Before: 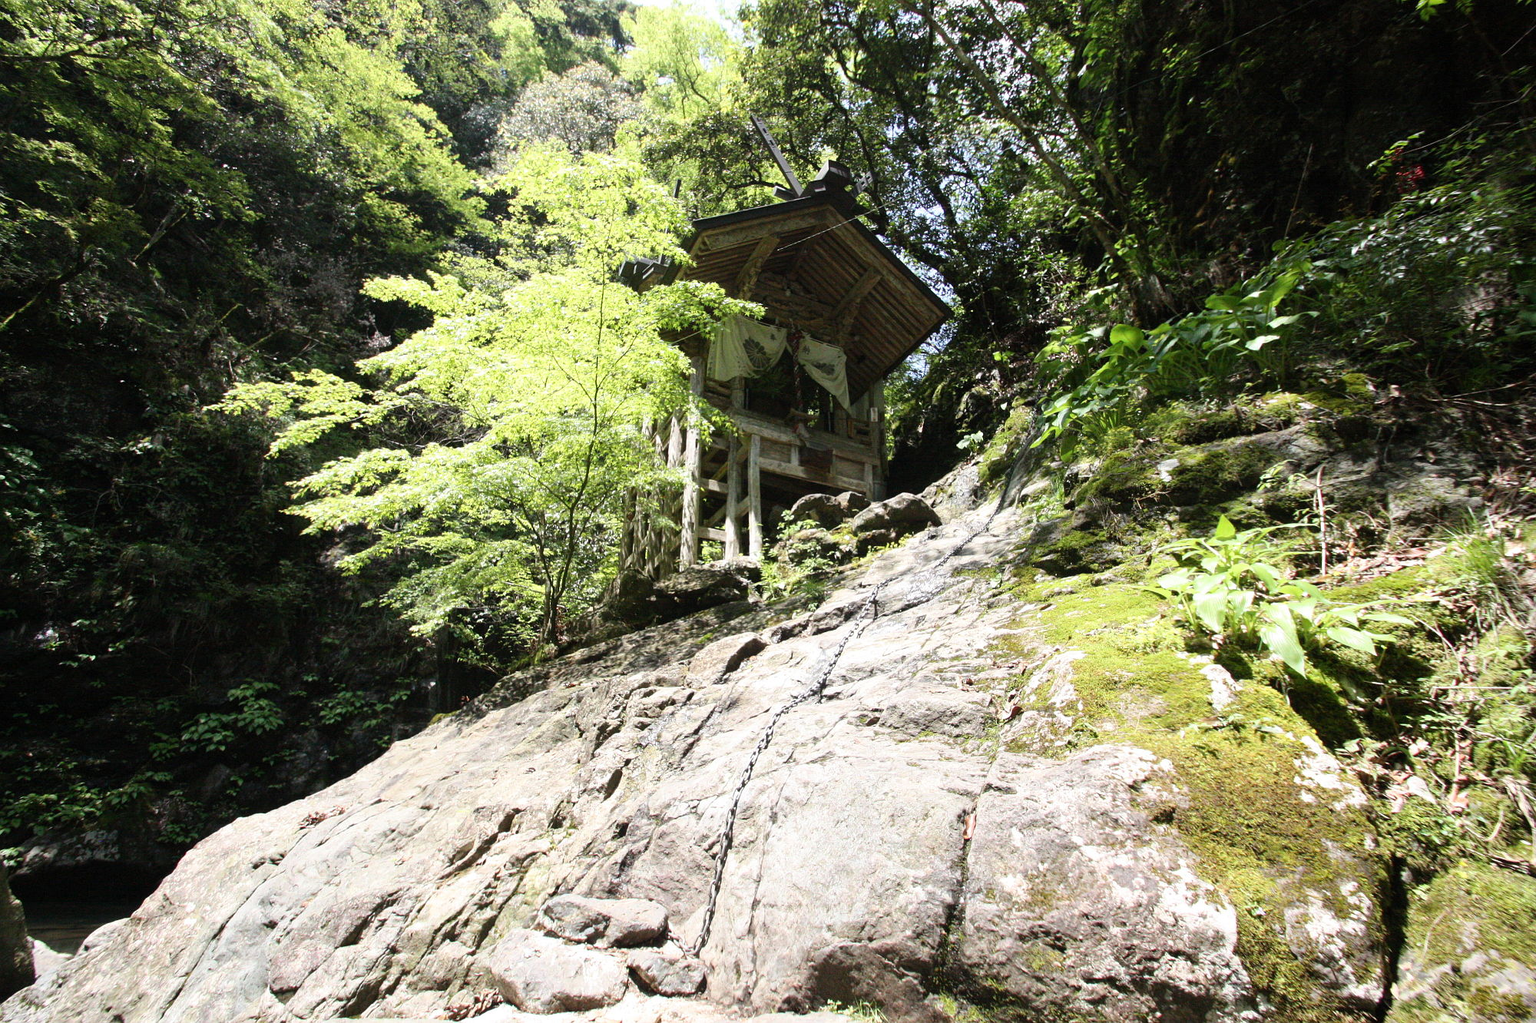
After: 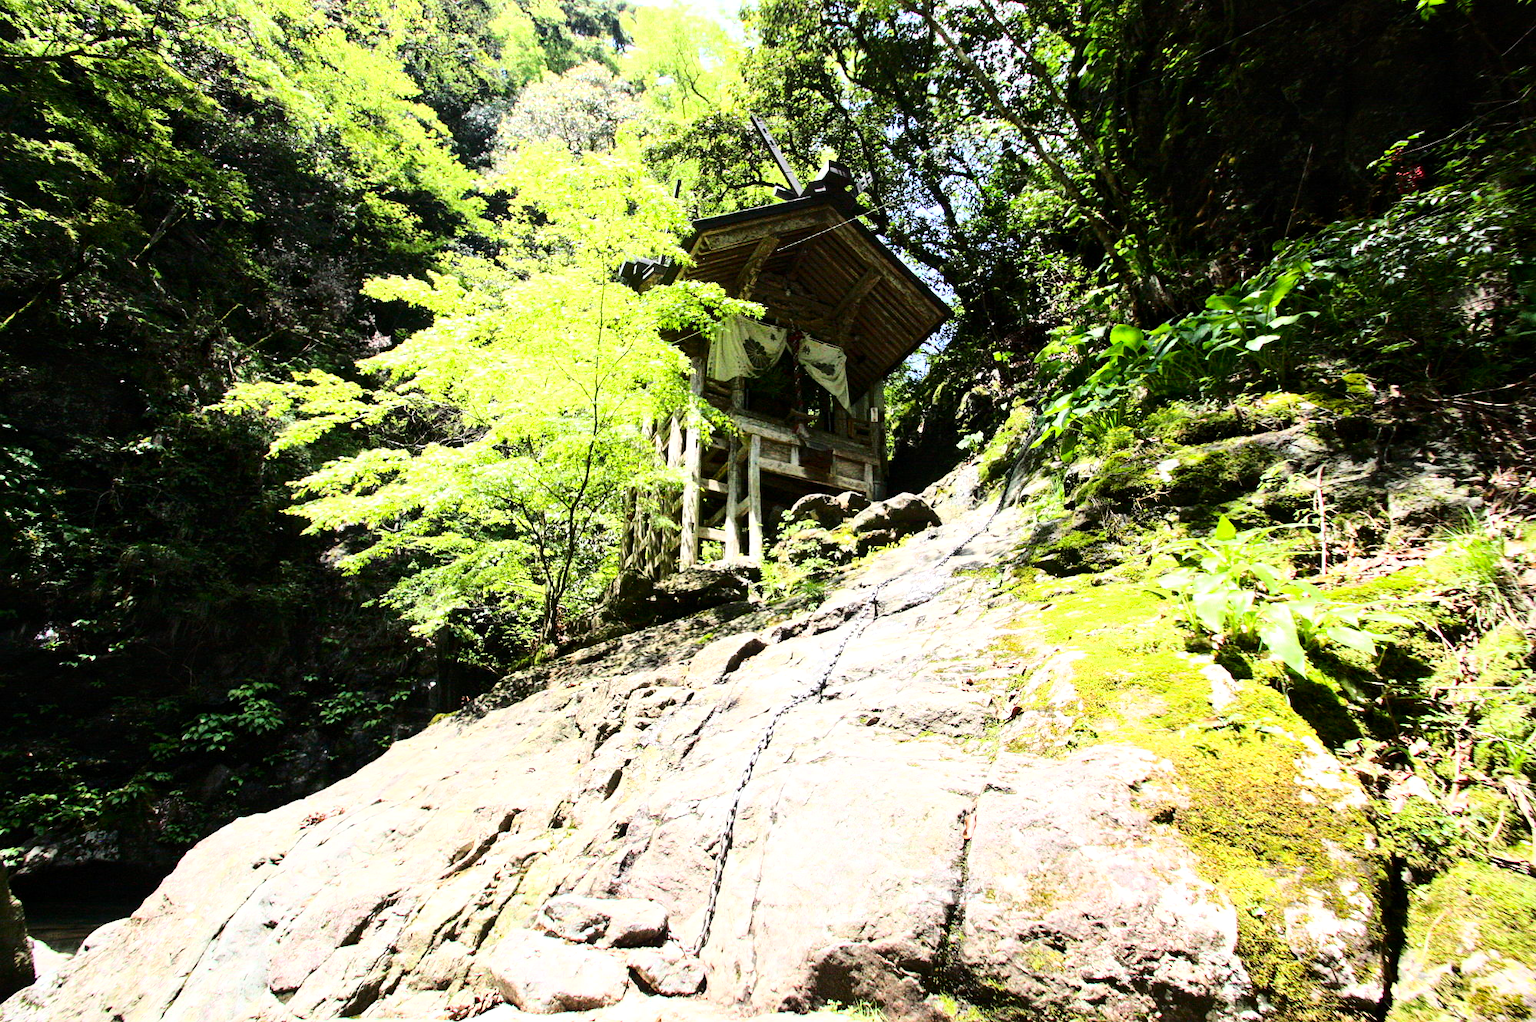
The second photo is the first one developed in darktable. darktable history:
base curve: curves: ch0 [(0, 0) (0.036, 0.037) (0.121, 0.228) (0.46, 0.76) (0.859, 0.983) (1, 1)]
local contrast: mode bilateral grid, contrast 30, coarseness 25, midtone range 0.2
contrast brightness saturation: contrast 0.164, saturation 0.325
